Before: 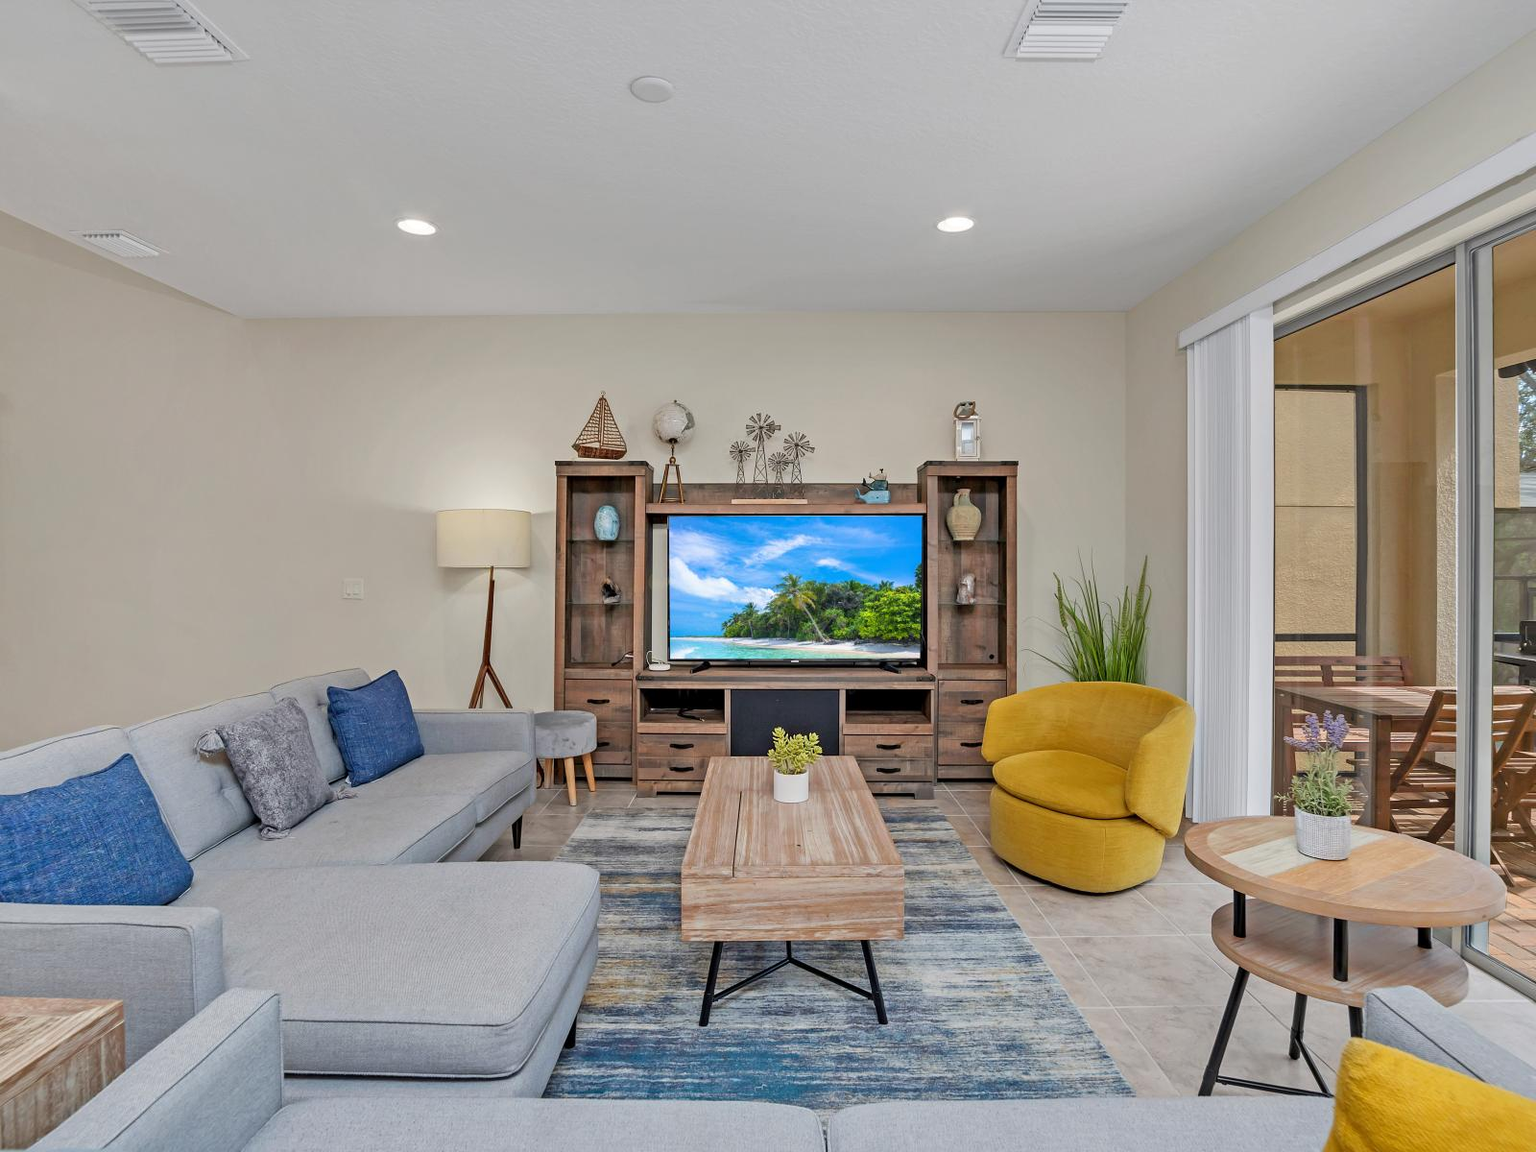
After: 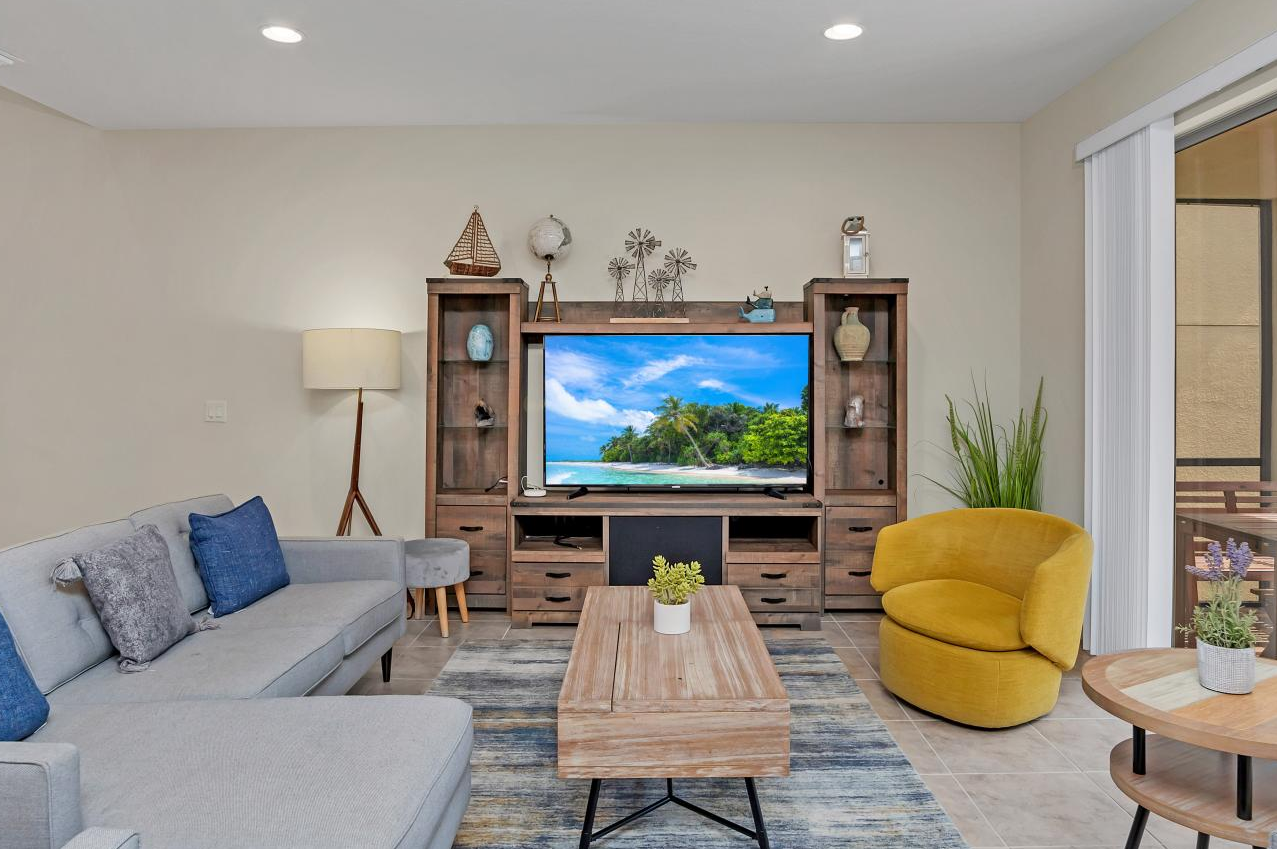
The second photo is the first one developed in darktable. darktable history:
crop: left 9.56%, top 16.894%, right 10.582%, bottom 12.321%
